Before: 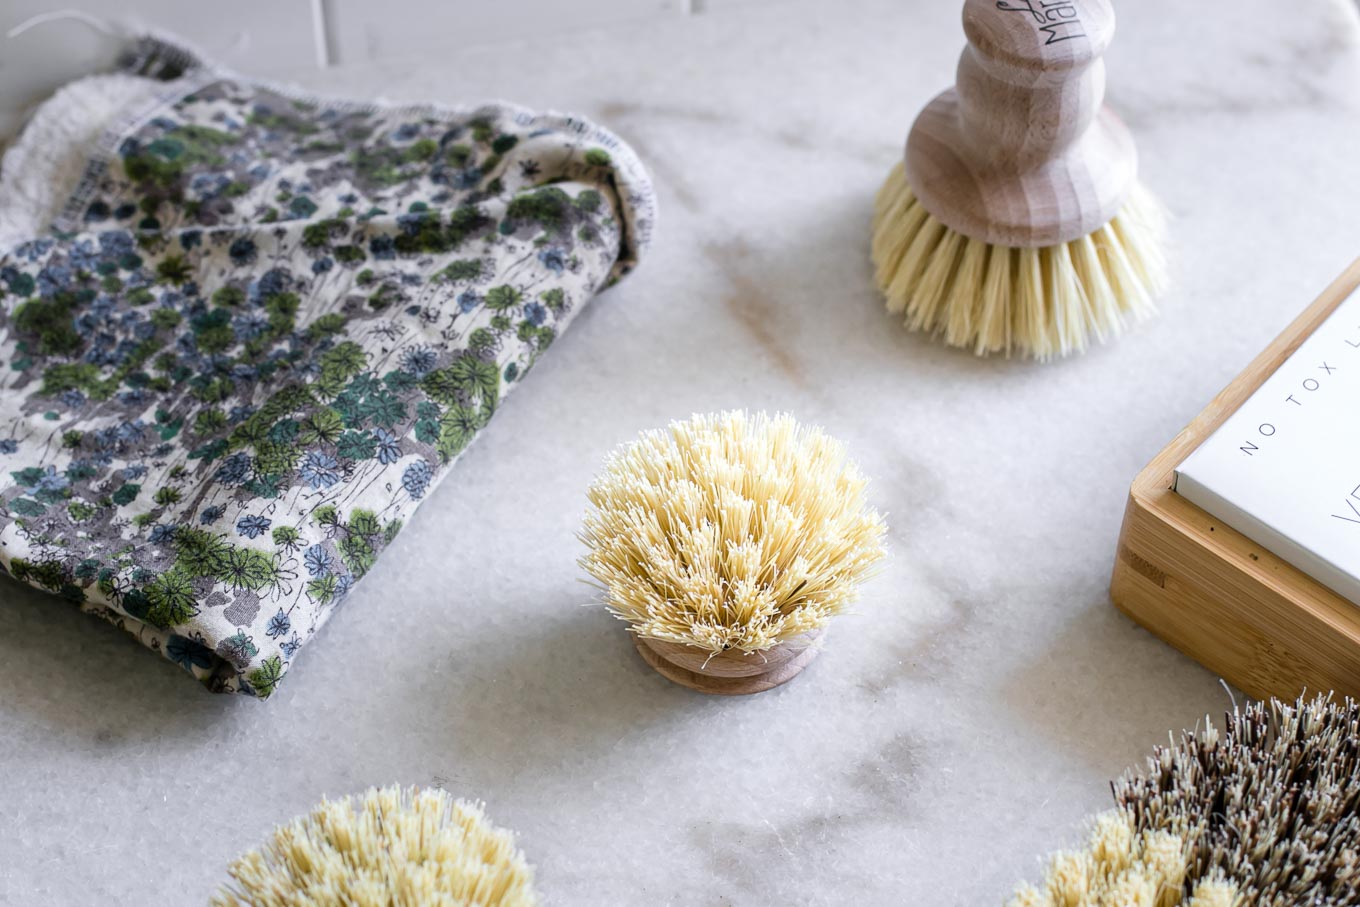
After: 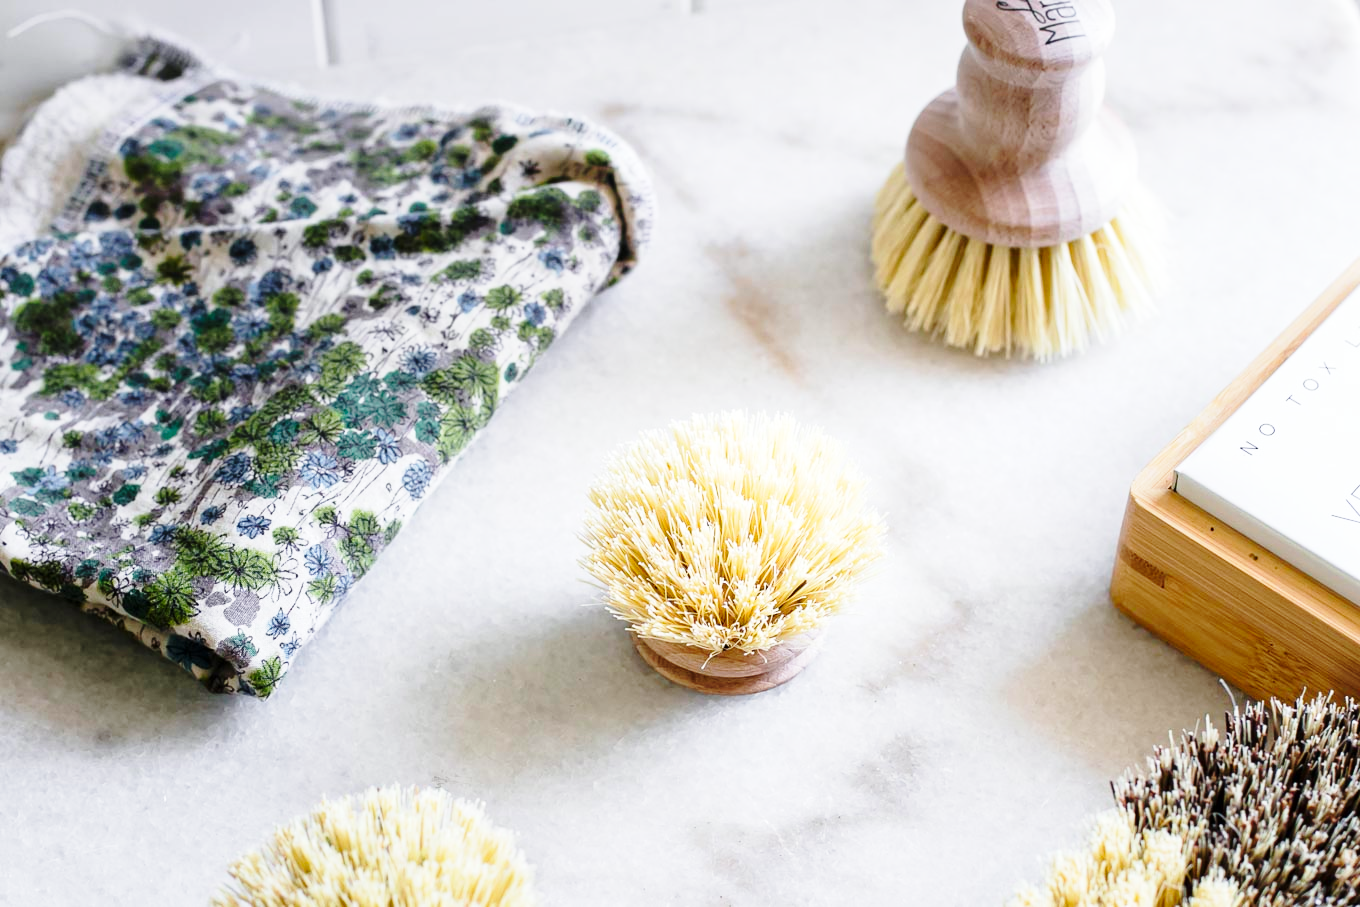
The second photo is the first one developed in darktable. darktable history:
base curve: curves: ch0 [(0, 0) (0.028, 0.03) (0.121, 0.232) (0.46, 0.748) (0.859, 0.968) (1, 1)], preserve colors none
color calibration: output R [0.946, 0.065, -0.013, 0], output G [-0.246, 1.264, -0.017, 0], output B [0.046, -0.098, 1.05, 0], illuminant custom, x 0.344, y 0.359, temperature 5045.54 K
